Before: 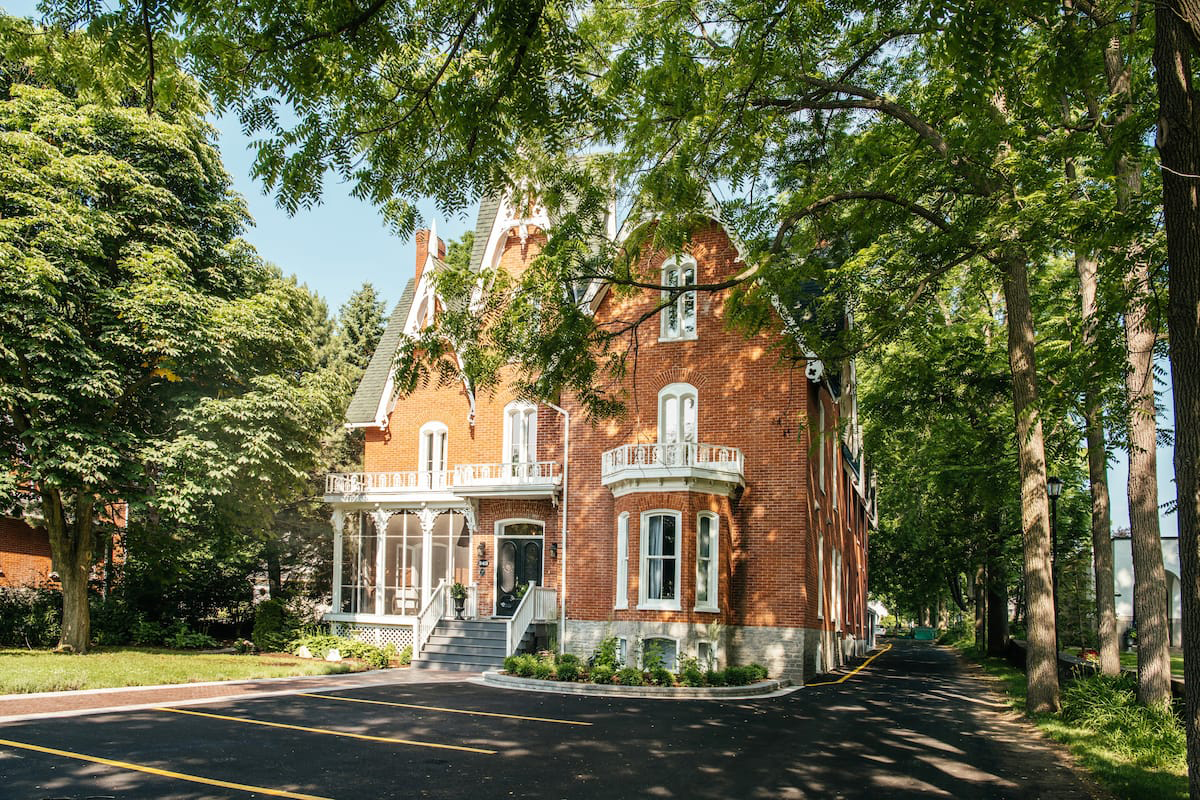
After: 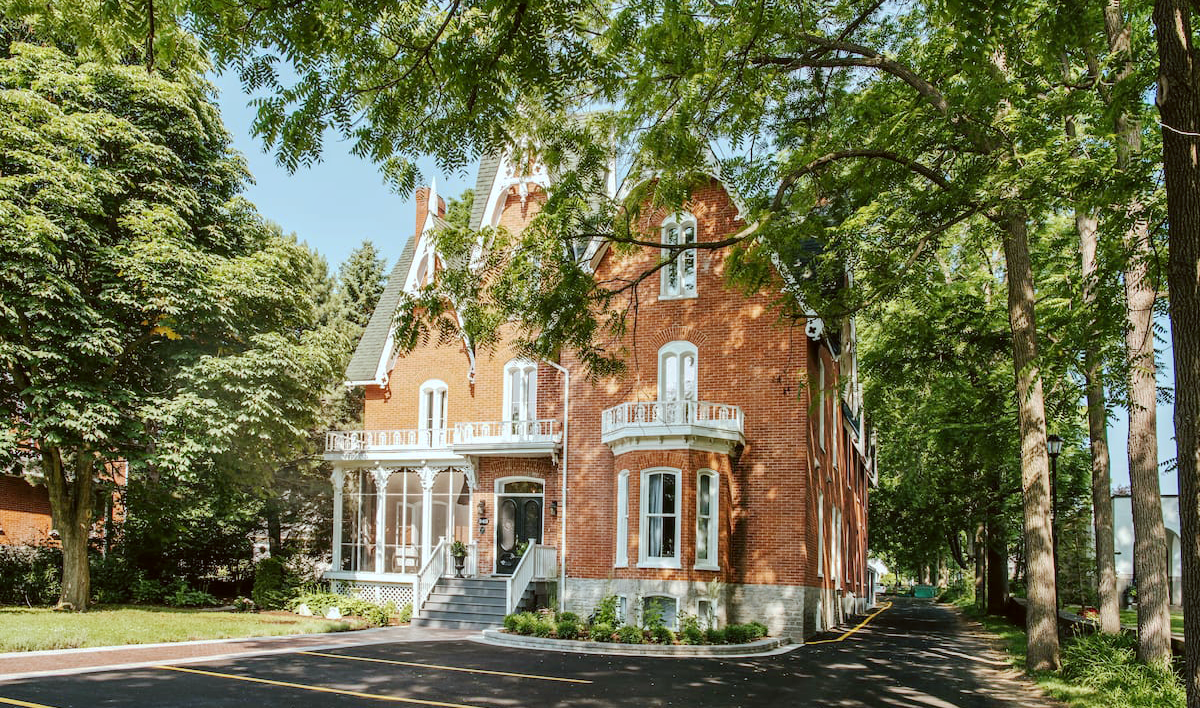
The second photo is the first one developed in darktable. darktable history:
base curve: curves: ch0 [(0, 0) (0.235, 0.266) (0.503, 0.496) (0.786, 0.72) (1, 1)], preserve colors none
crop and rotate: top 5.446%, bottom 5.941%
shadows and highlights: shadows 49.38, highlights -42.6, soften with gaussian
exposure: compensate exposure bias true, compensate highlight preservation false
color correction: highlights a* -3.61, highlights b* -6.18, shadows a* 2.93, shadows b* 5.38
